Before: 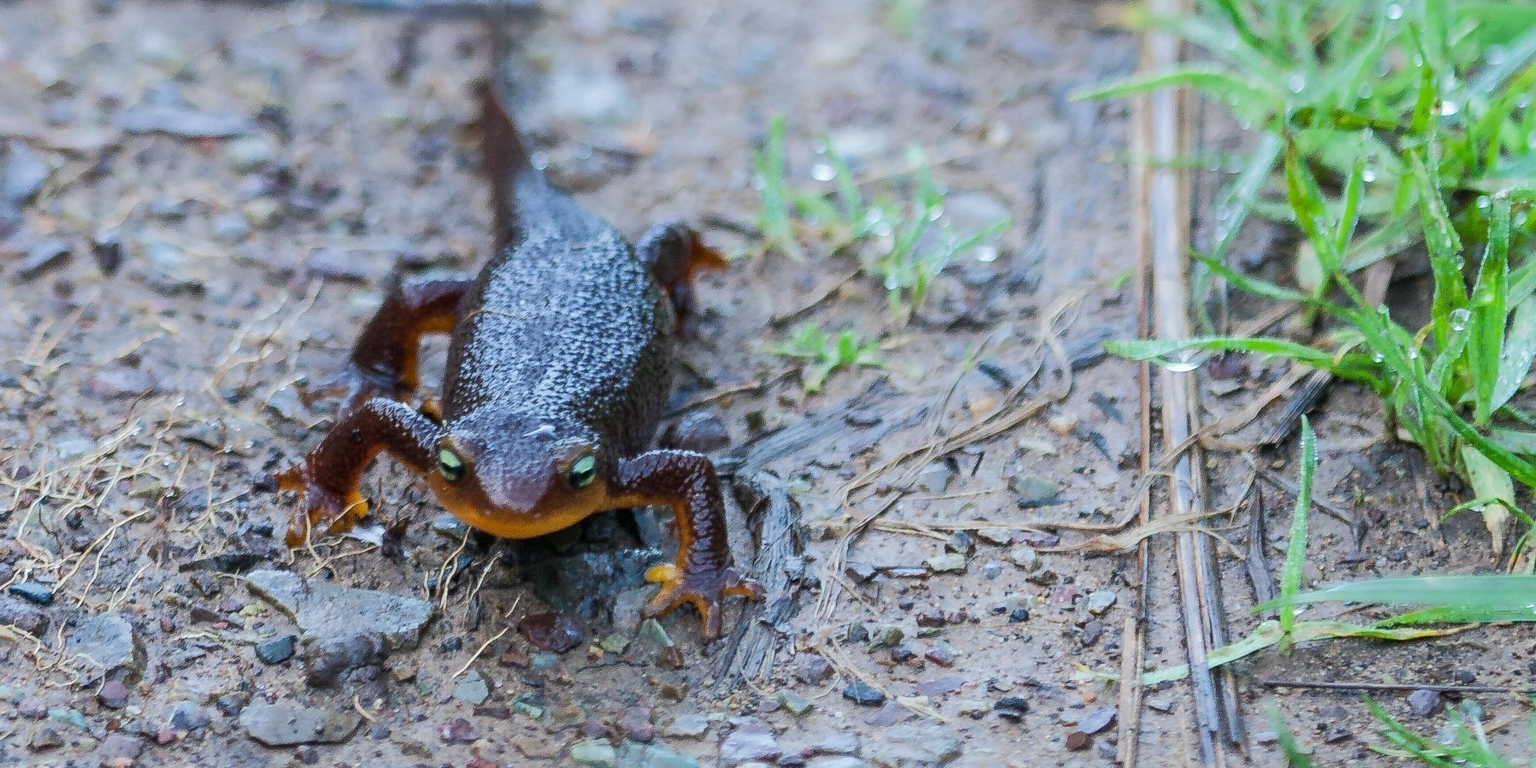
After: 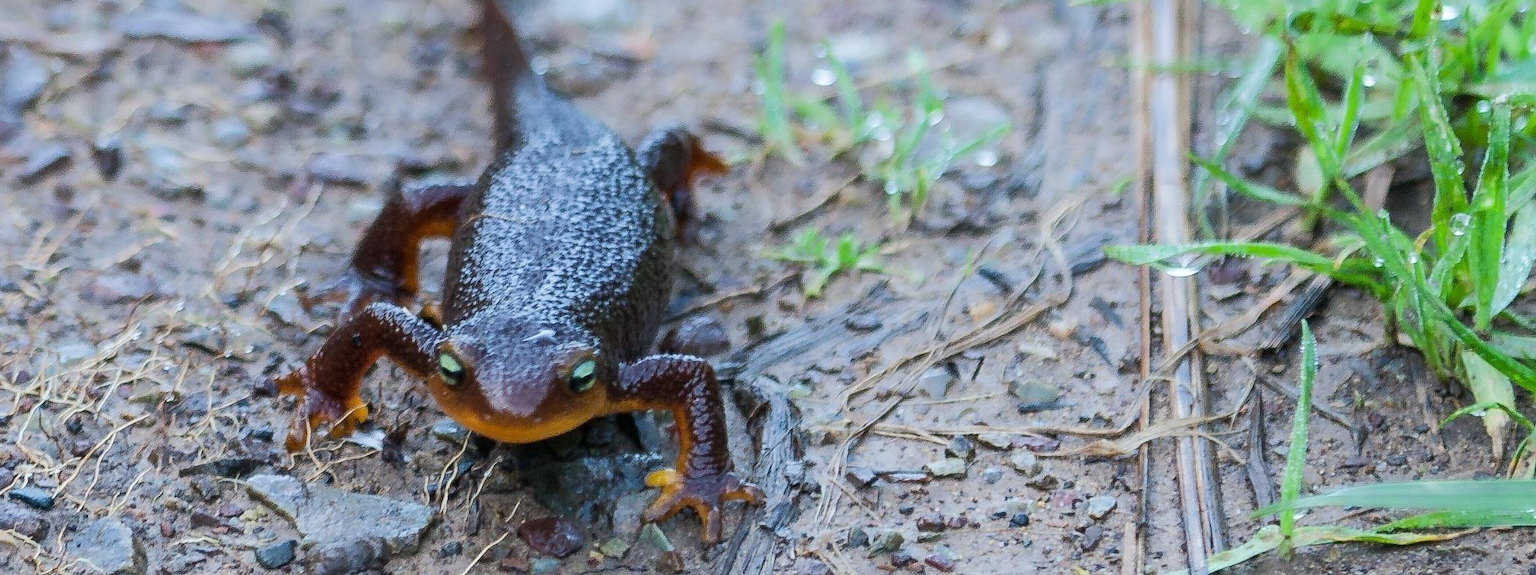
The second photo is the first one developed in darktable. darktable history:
tone equalizer: on, module defaults
crop and rotate: top 12.5%, bottom 12.5%
